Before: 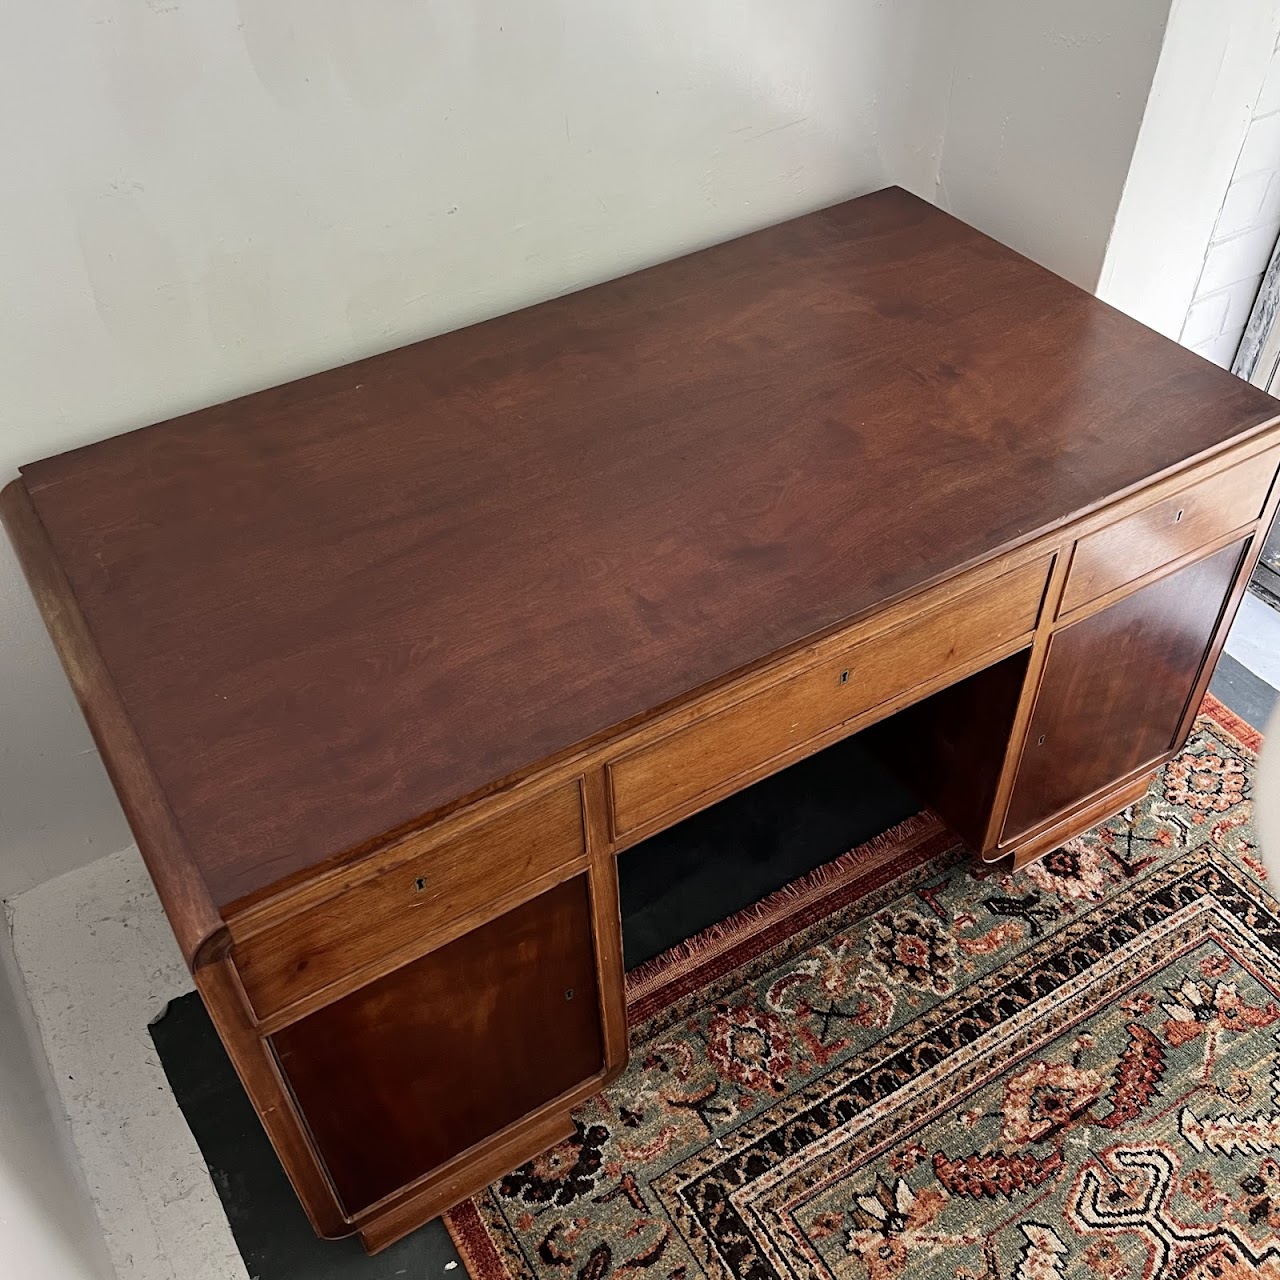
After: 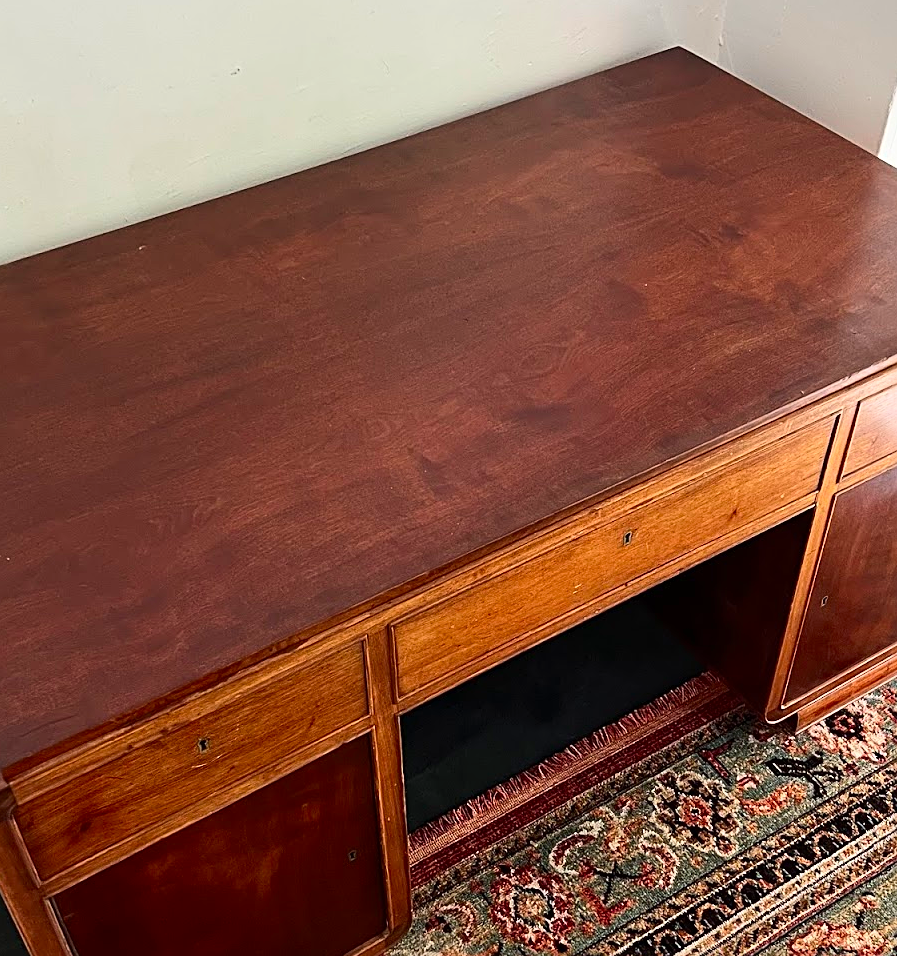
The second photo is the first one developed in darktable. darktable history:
contrast brightness saturation: contrast 0.231, brightness 0.105, saturation 0.289
sharpen: on, module defaults
crop and rotate: left 17.005%, top 10.889%, right 12.892%, bottom 14.381%
